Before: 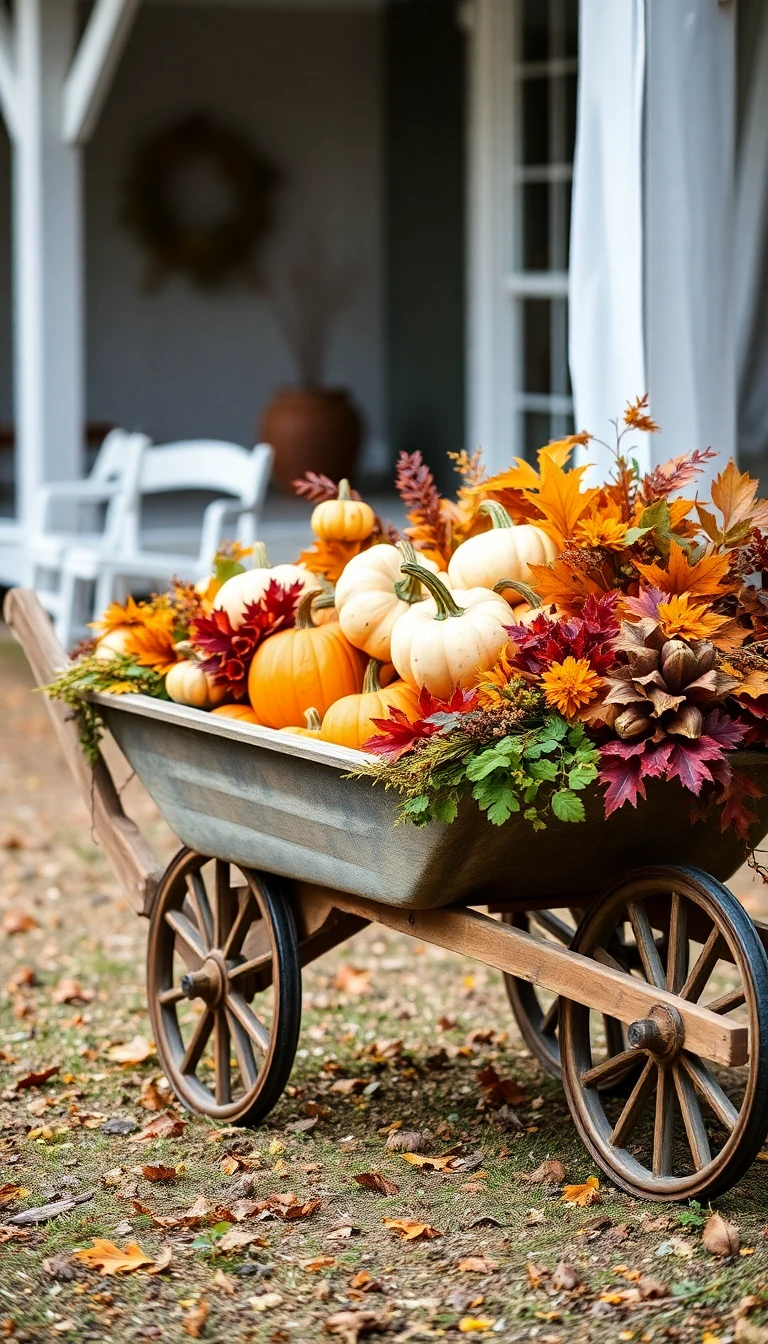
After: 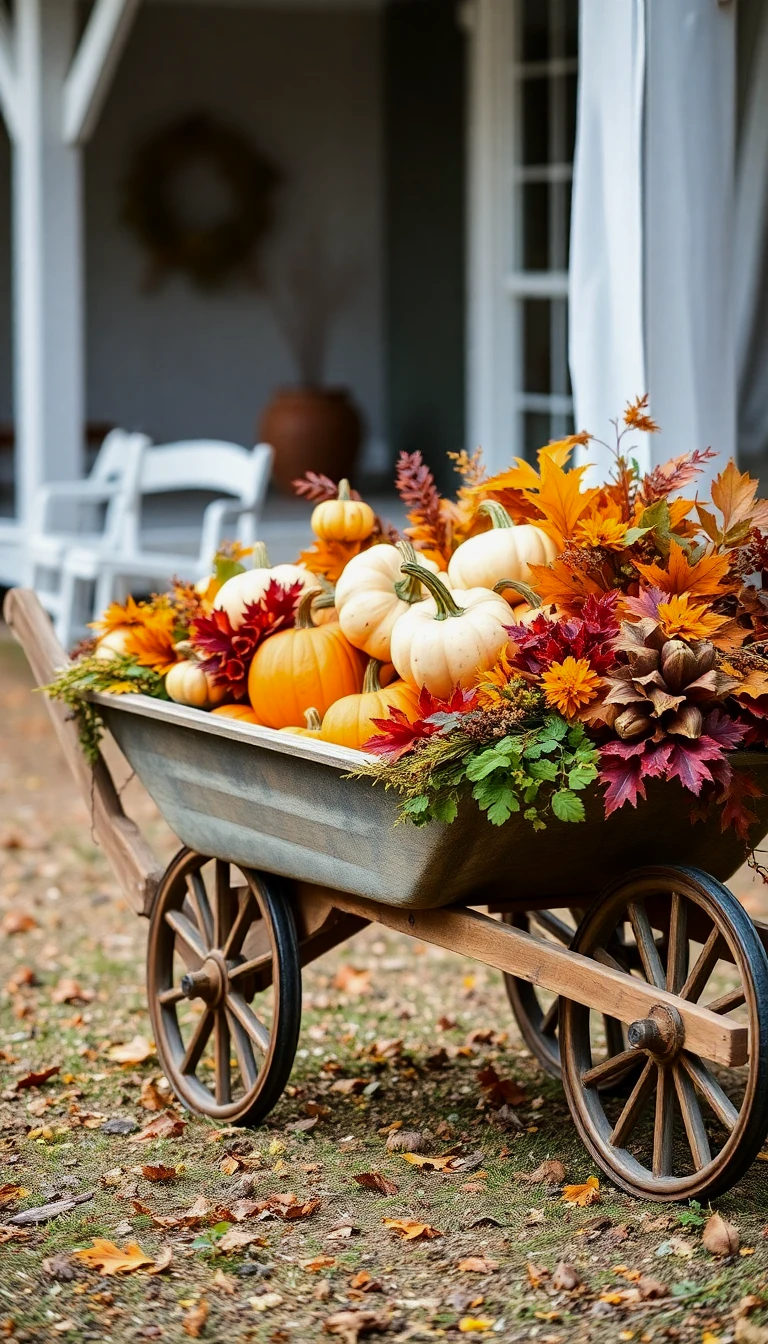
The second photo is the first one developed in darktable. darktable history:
shadows and highlights: shadows -20, white point adjustment -2, highlights -35
tone equalizer: on, module defaults
